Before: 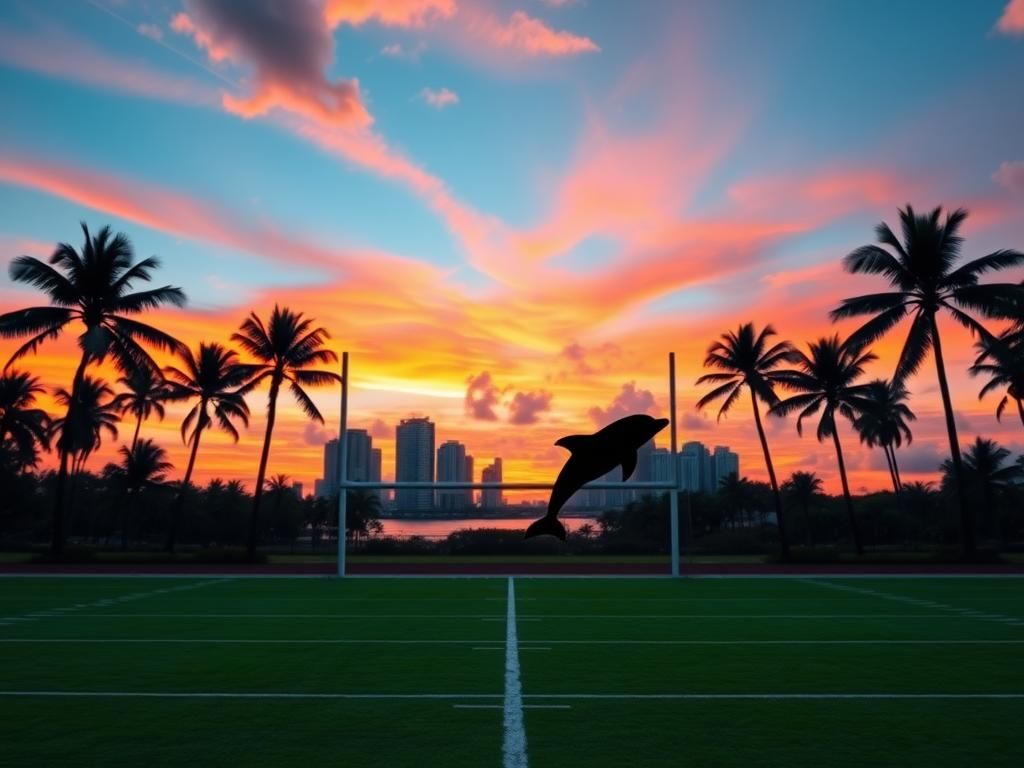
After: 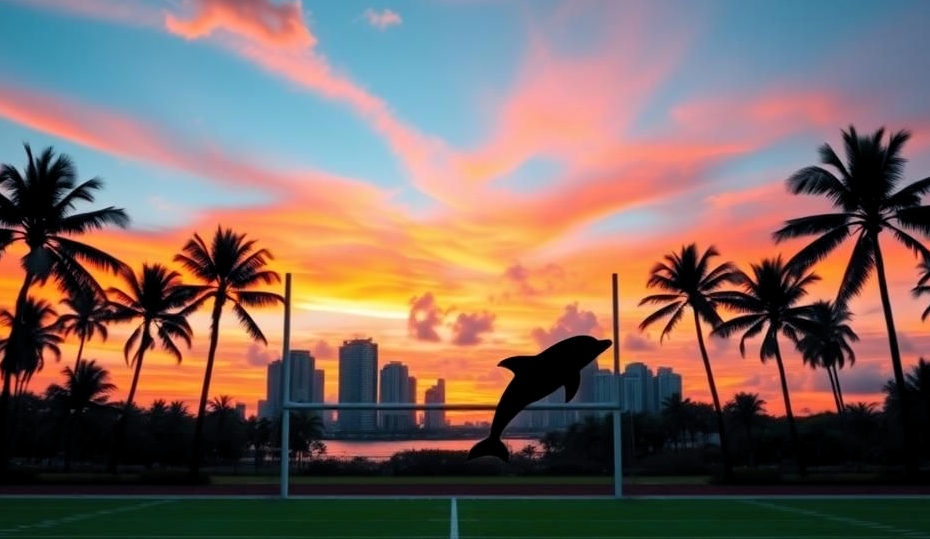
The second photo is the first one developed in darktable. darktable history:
crop: left 5.596%, top 10.314%, right 3.534%, bottom 19.395%
levels: levels [0.016, 0.5, 0.996]
